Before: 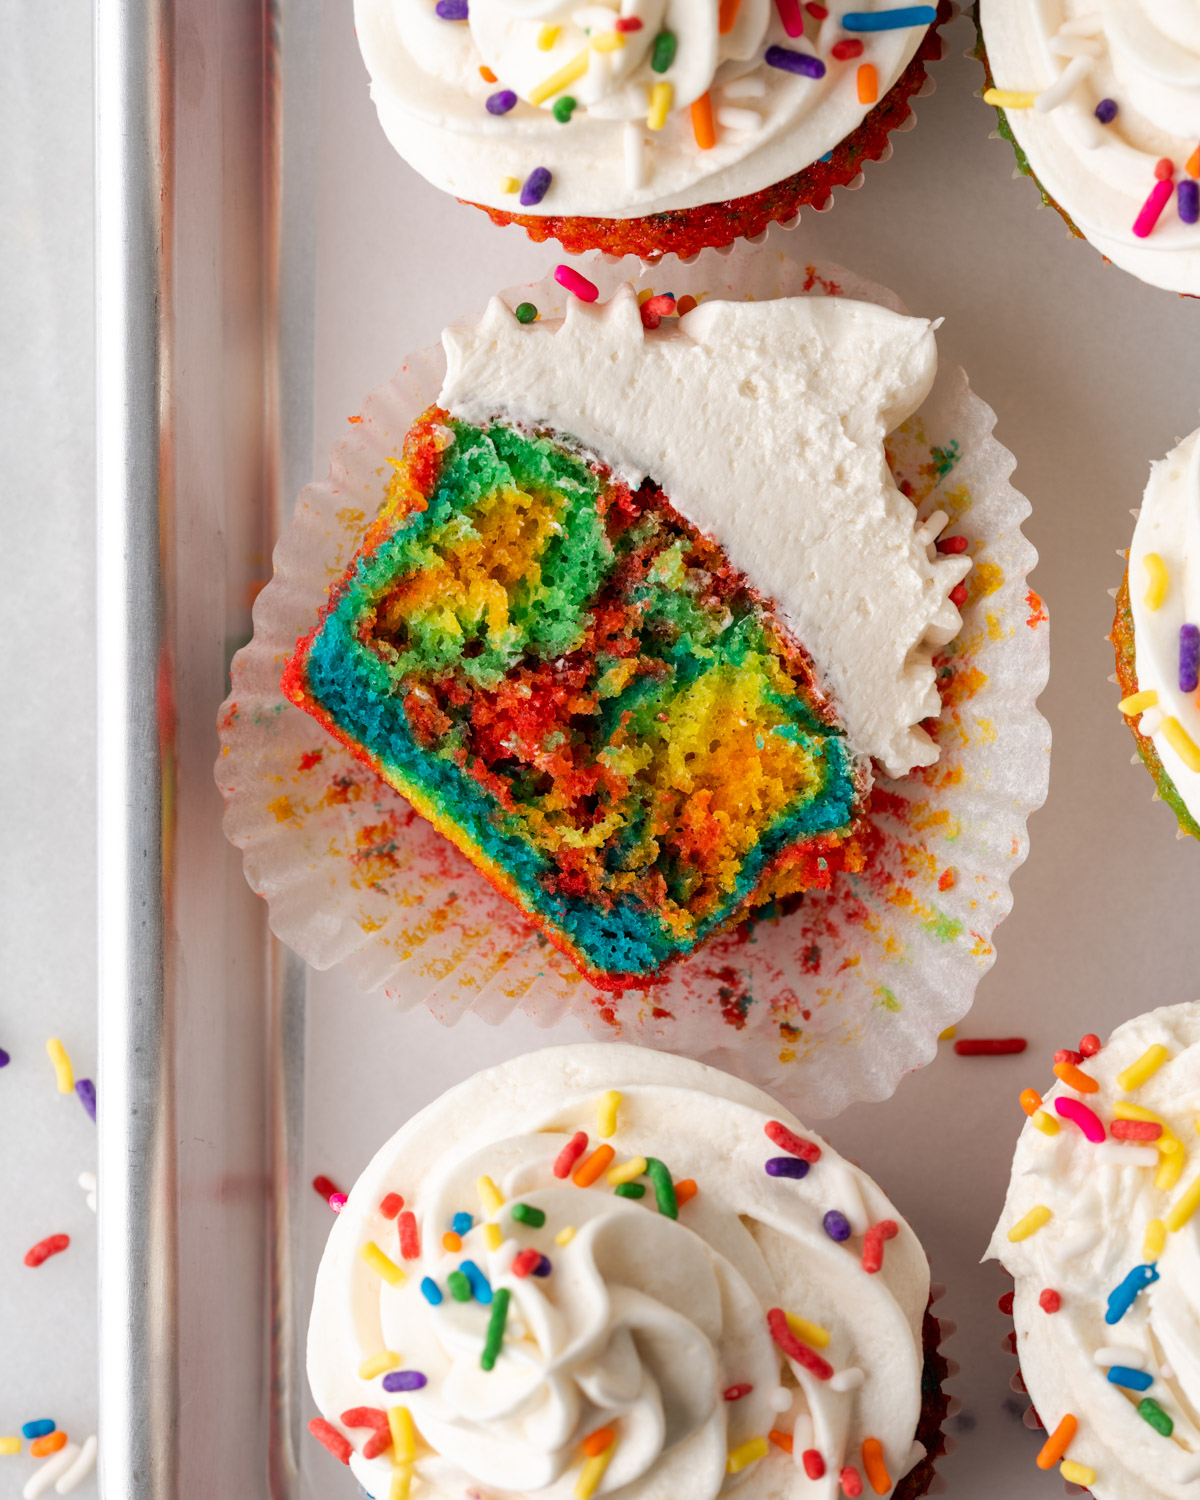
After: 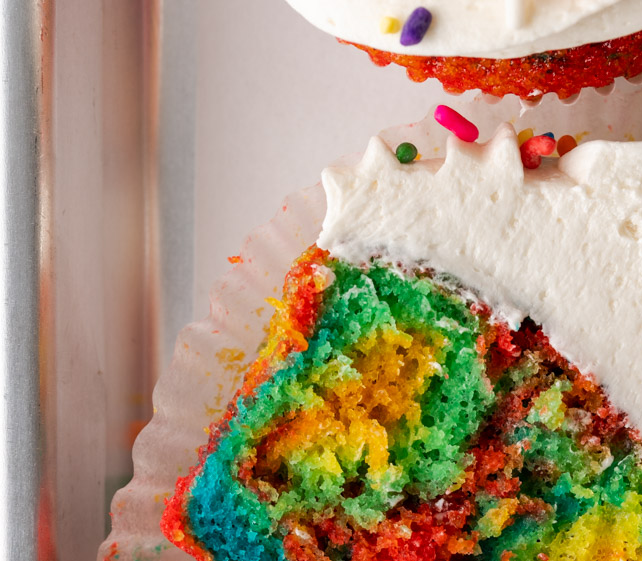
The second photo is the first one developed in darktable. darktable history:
crop: left 10.044%, top 10.721%, right 36.42%, bottom 51.855%
